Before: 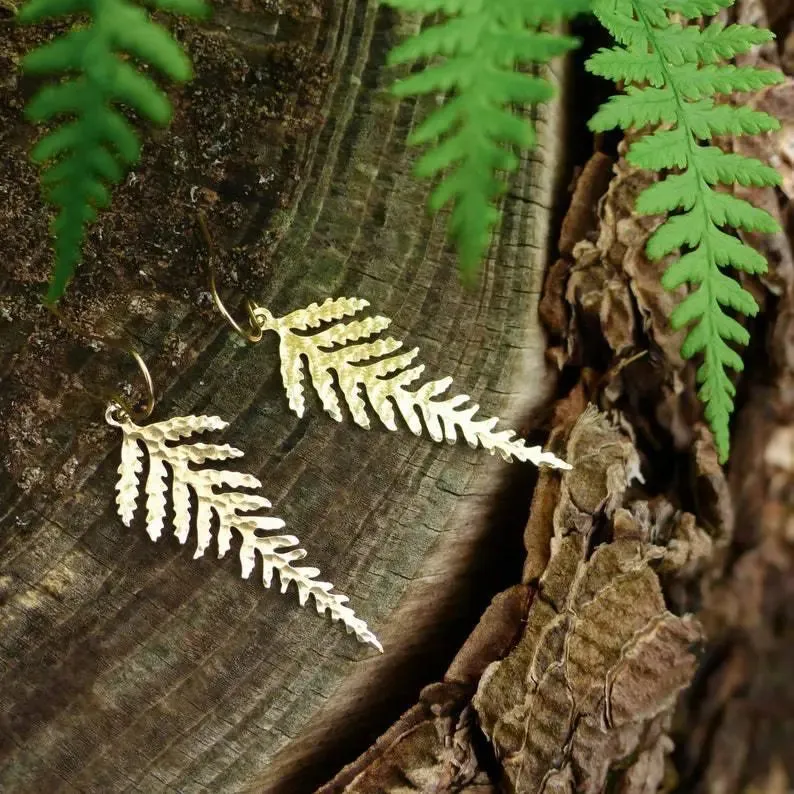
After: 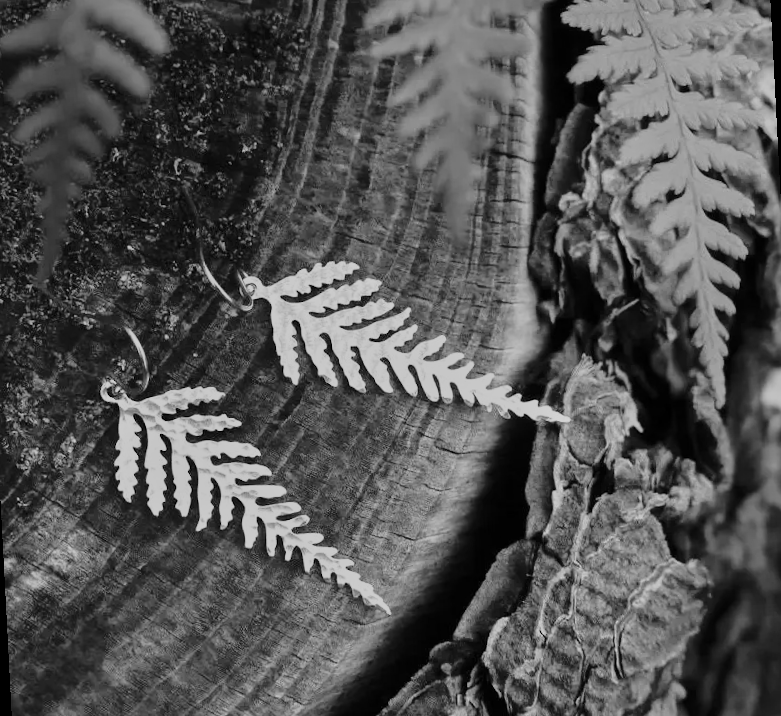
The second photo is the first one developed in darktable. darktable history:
white balance: red 1.004, blue 1.096
monochrome: a 79.32, b 81.83, size 1.1
rotate and perspective: rotation -3°, crop left 0.031, crop right 0.968, crop top 0.07, crop bottom 0.93
base curve: curves: ch0 [(0, 0) (0.028, 0.03) (0.121, 0.232) (0.46, 0.748) (0.859, 0.968) (1, 1)], preserve colors none
